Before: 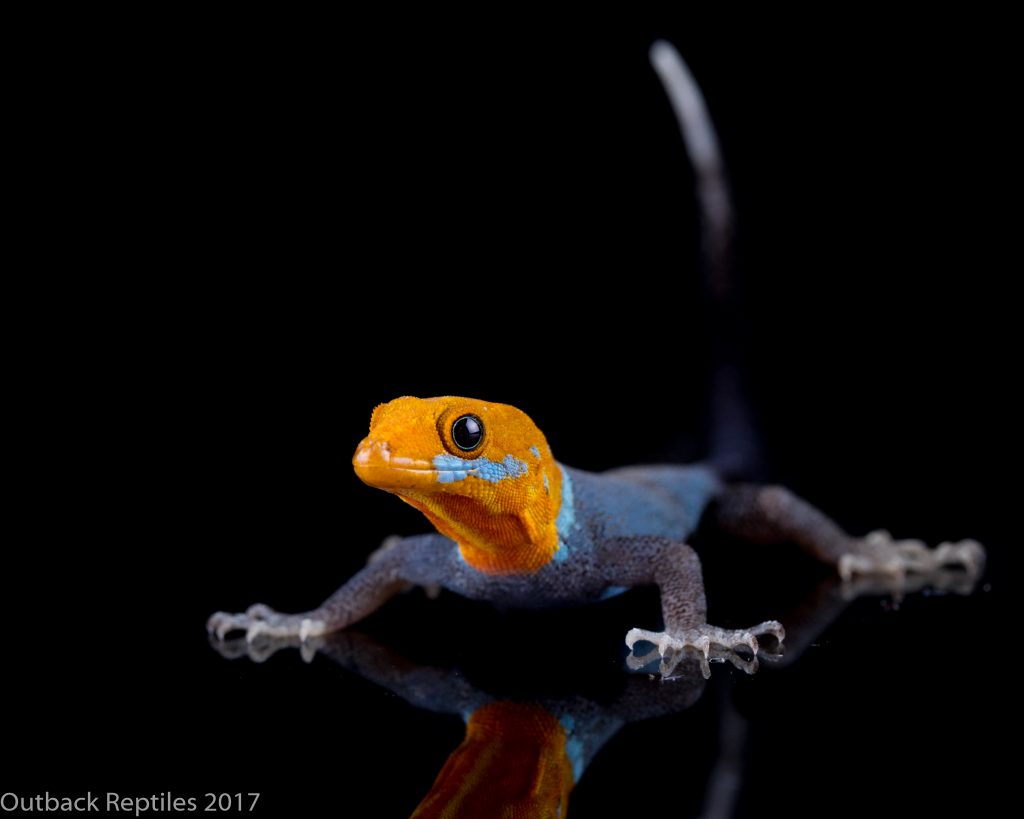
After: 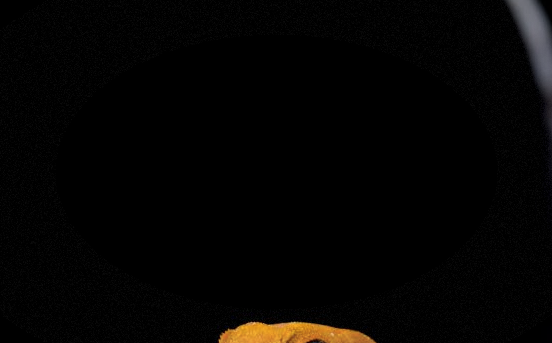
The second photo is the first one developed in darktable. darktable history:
crop: left 14.964%, top 9.078%, right 31.119%, bottom 48.957%
vignetting: brightness -0.454, saturation -0.306, automatic ratio true, dithering 8-bit output
